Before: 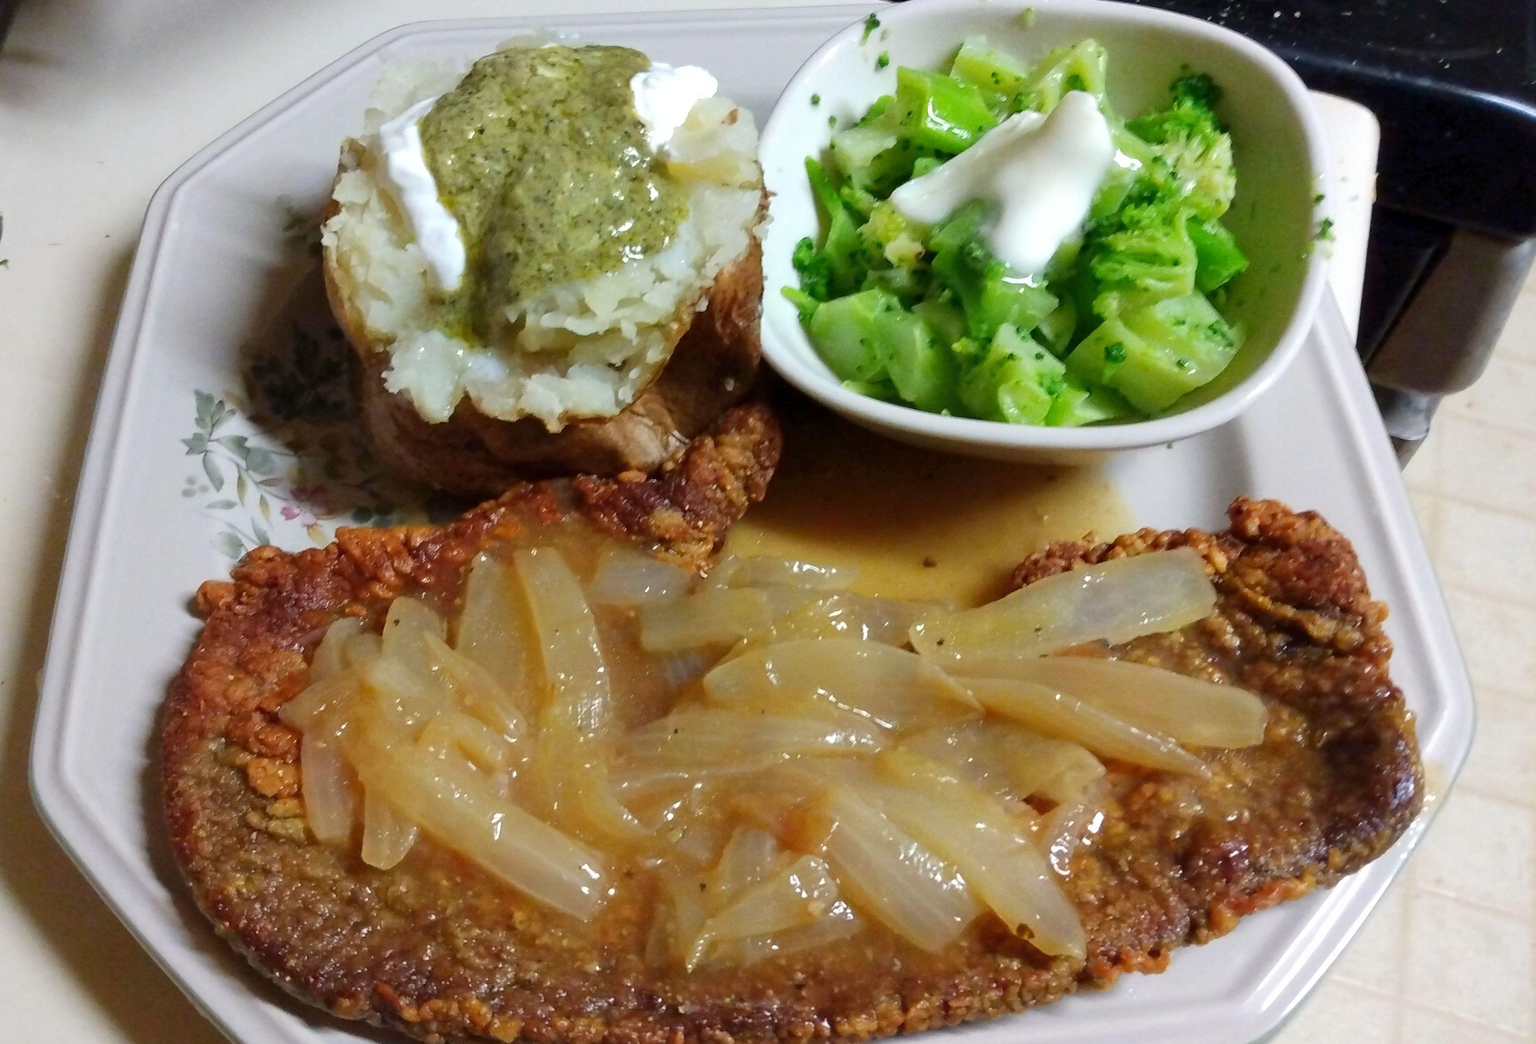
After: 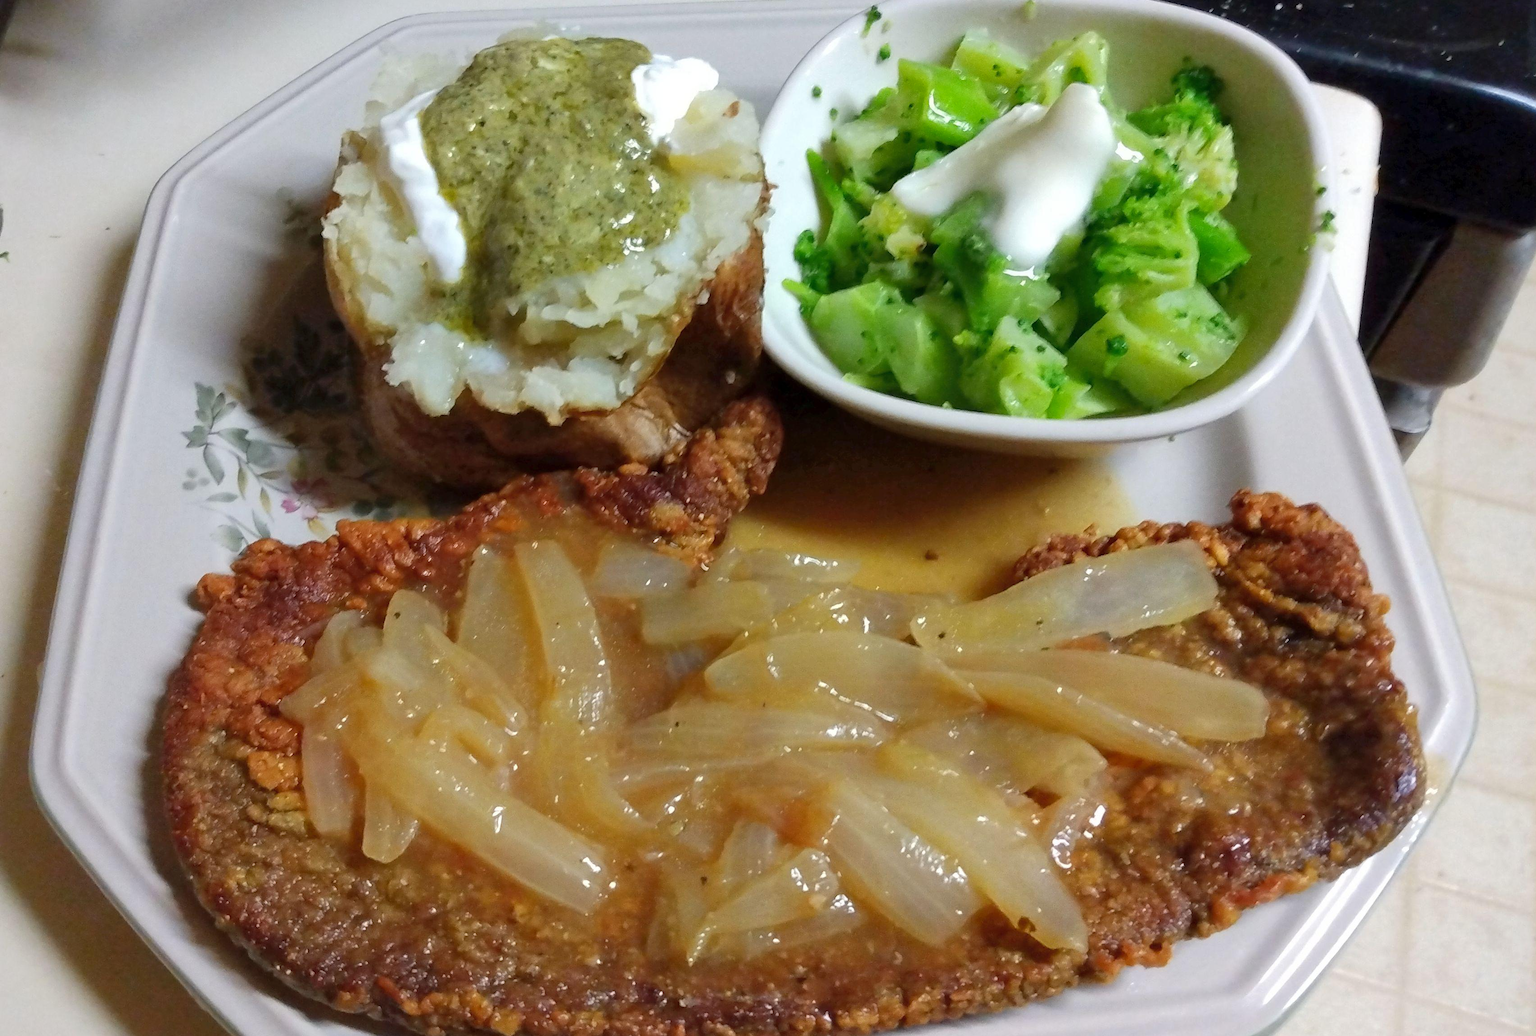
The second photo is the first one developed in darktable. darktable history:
shadows and highlights: shadows 25.93, highlights -25.82
crop: top 0.81%, right 0.095%
